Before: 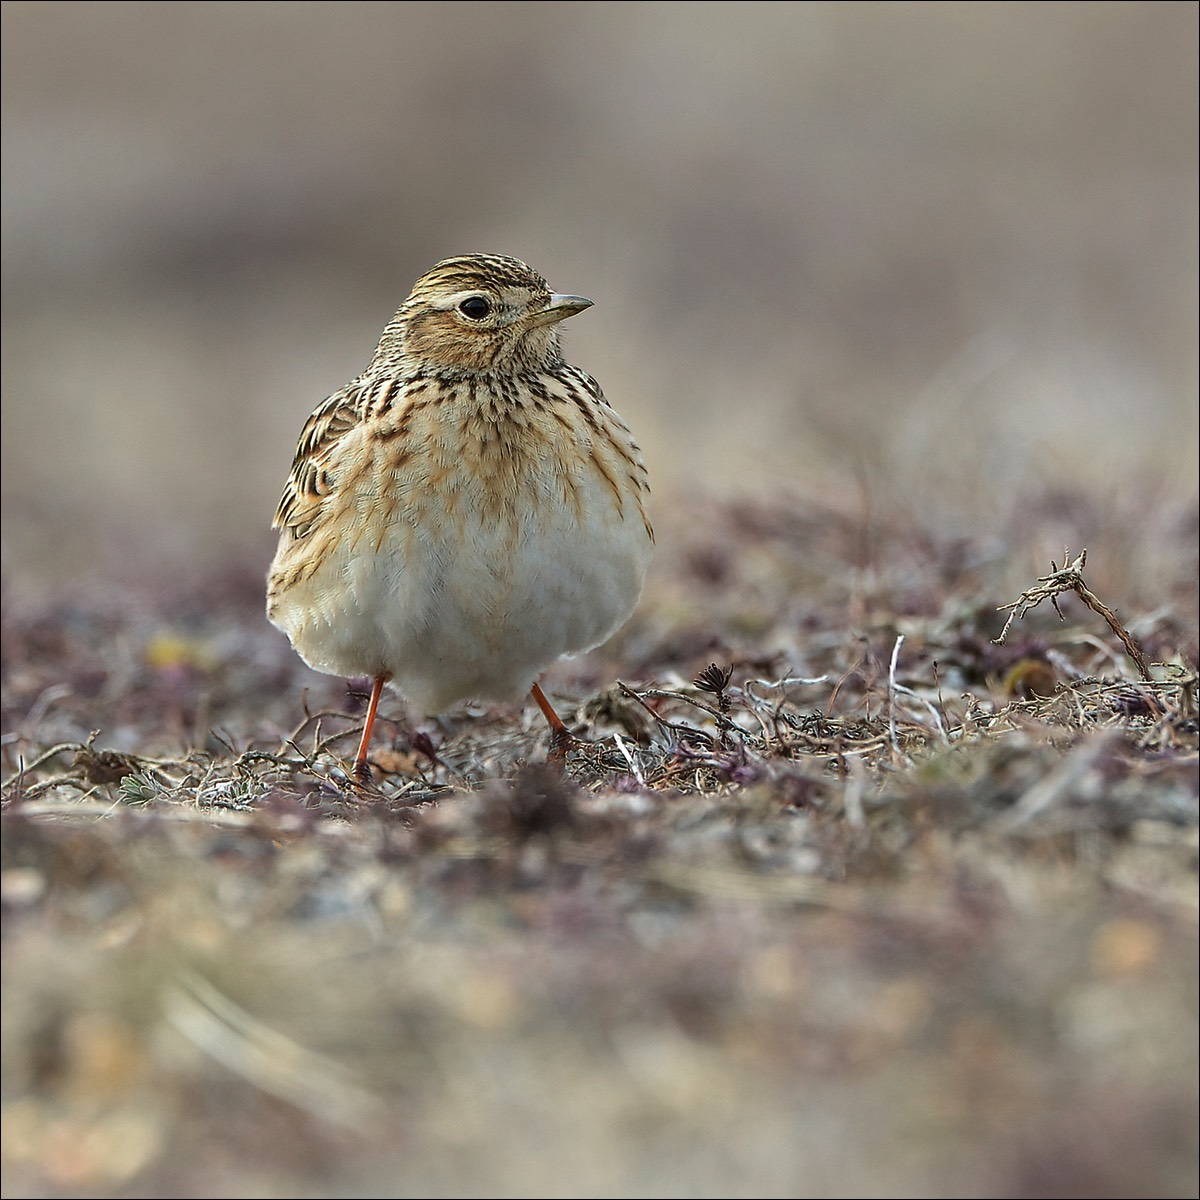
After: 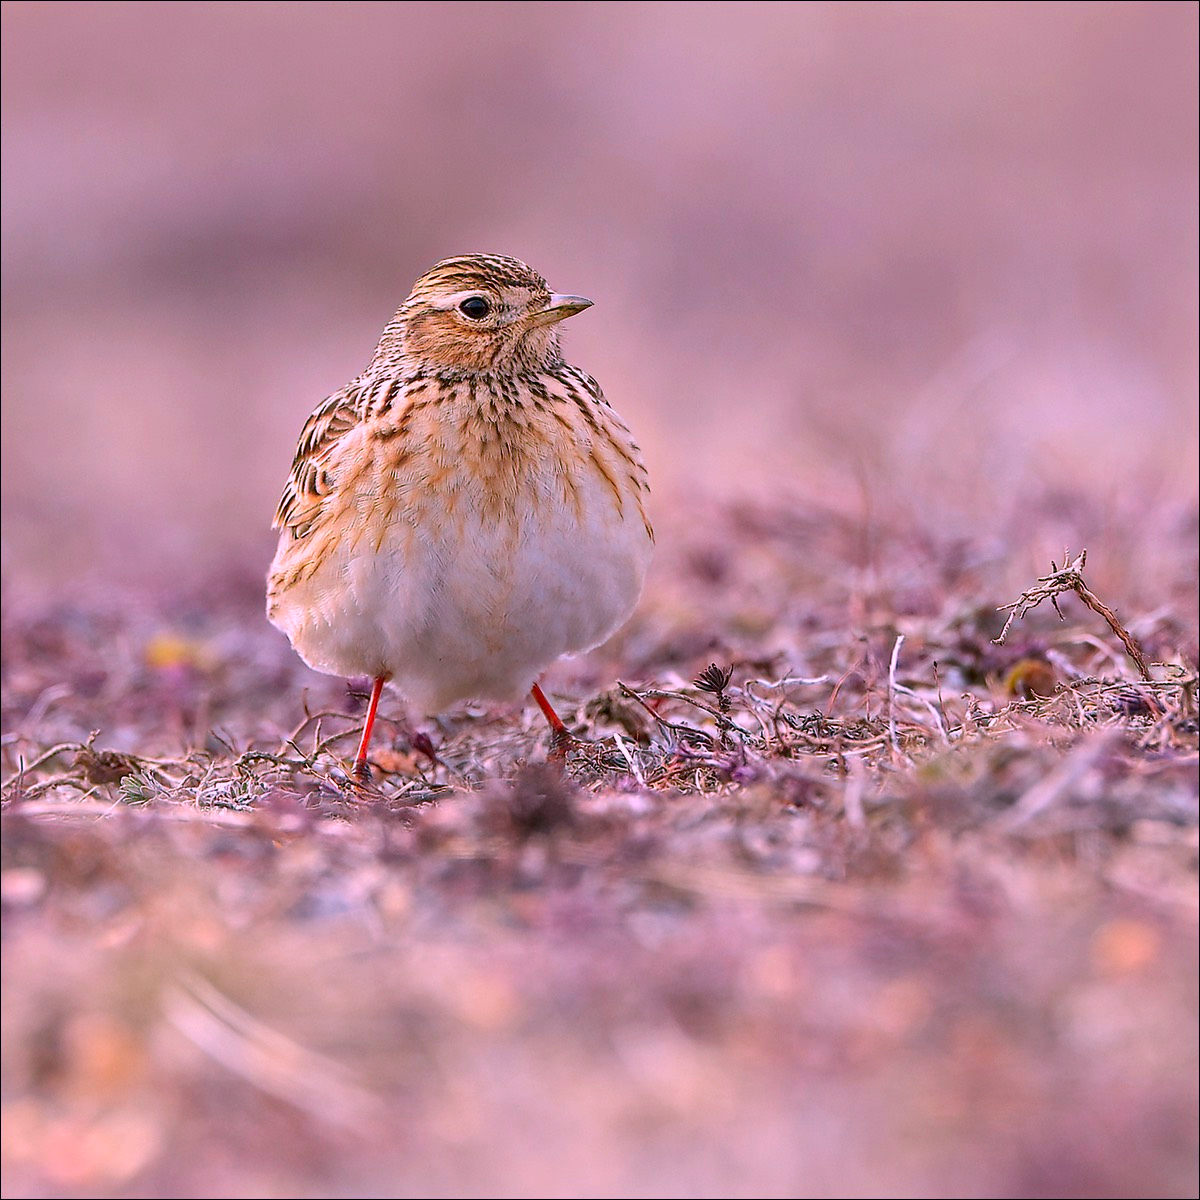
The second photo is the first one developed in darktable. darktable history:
color correction: highlights a* 18.76, highlights b* -11.96, saturation 1.65
